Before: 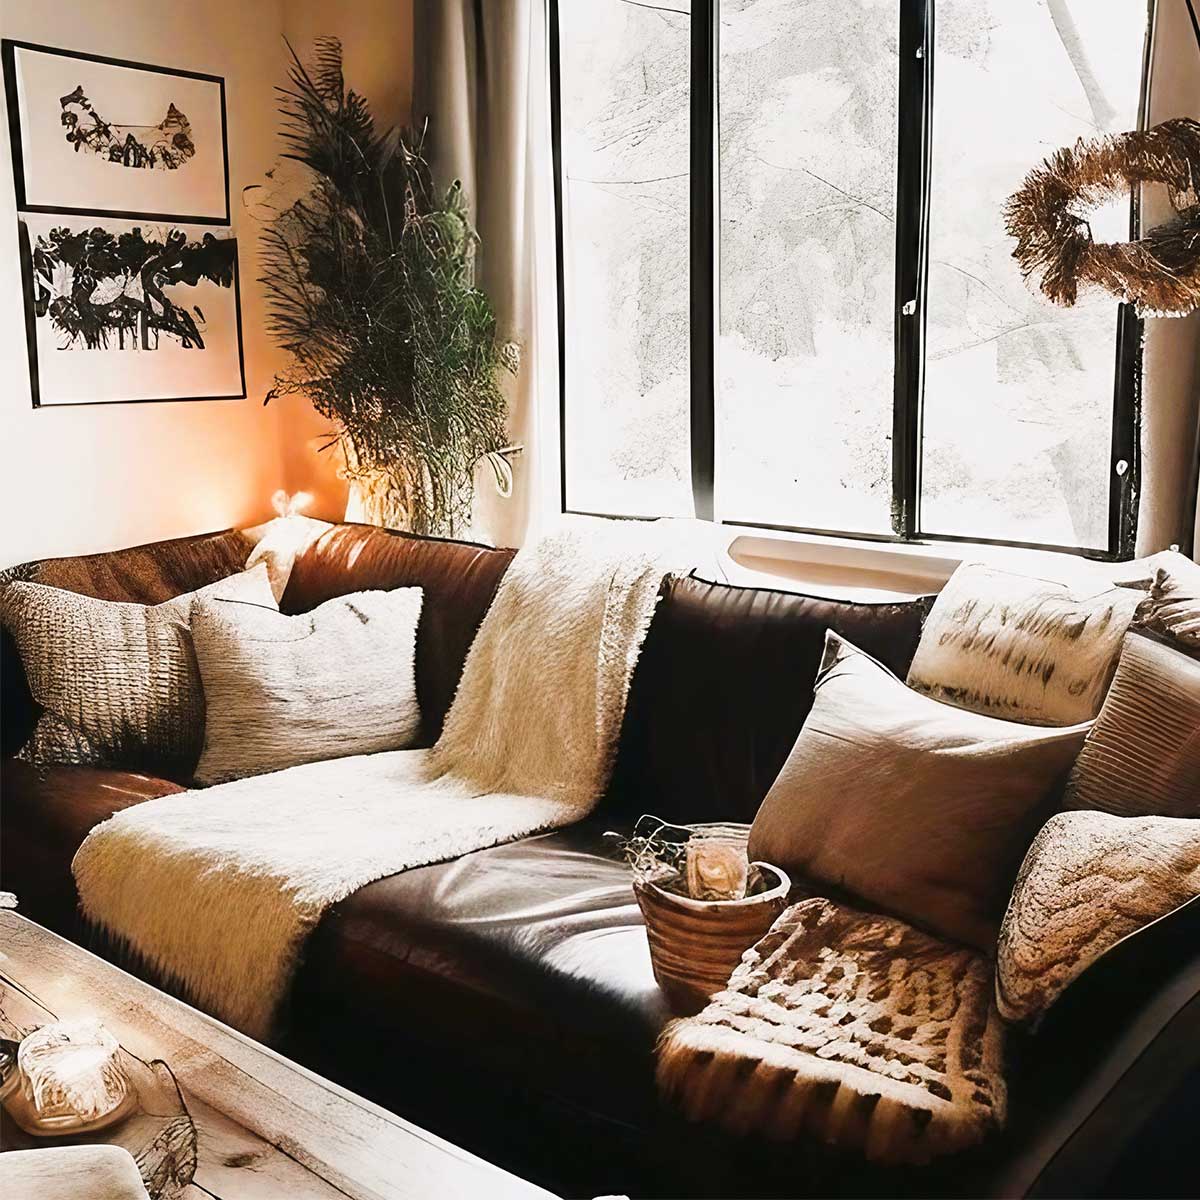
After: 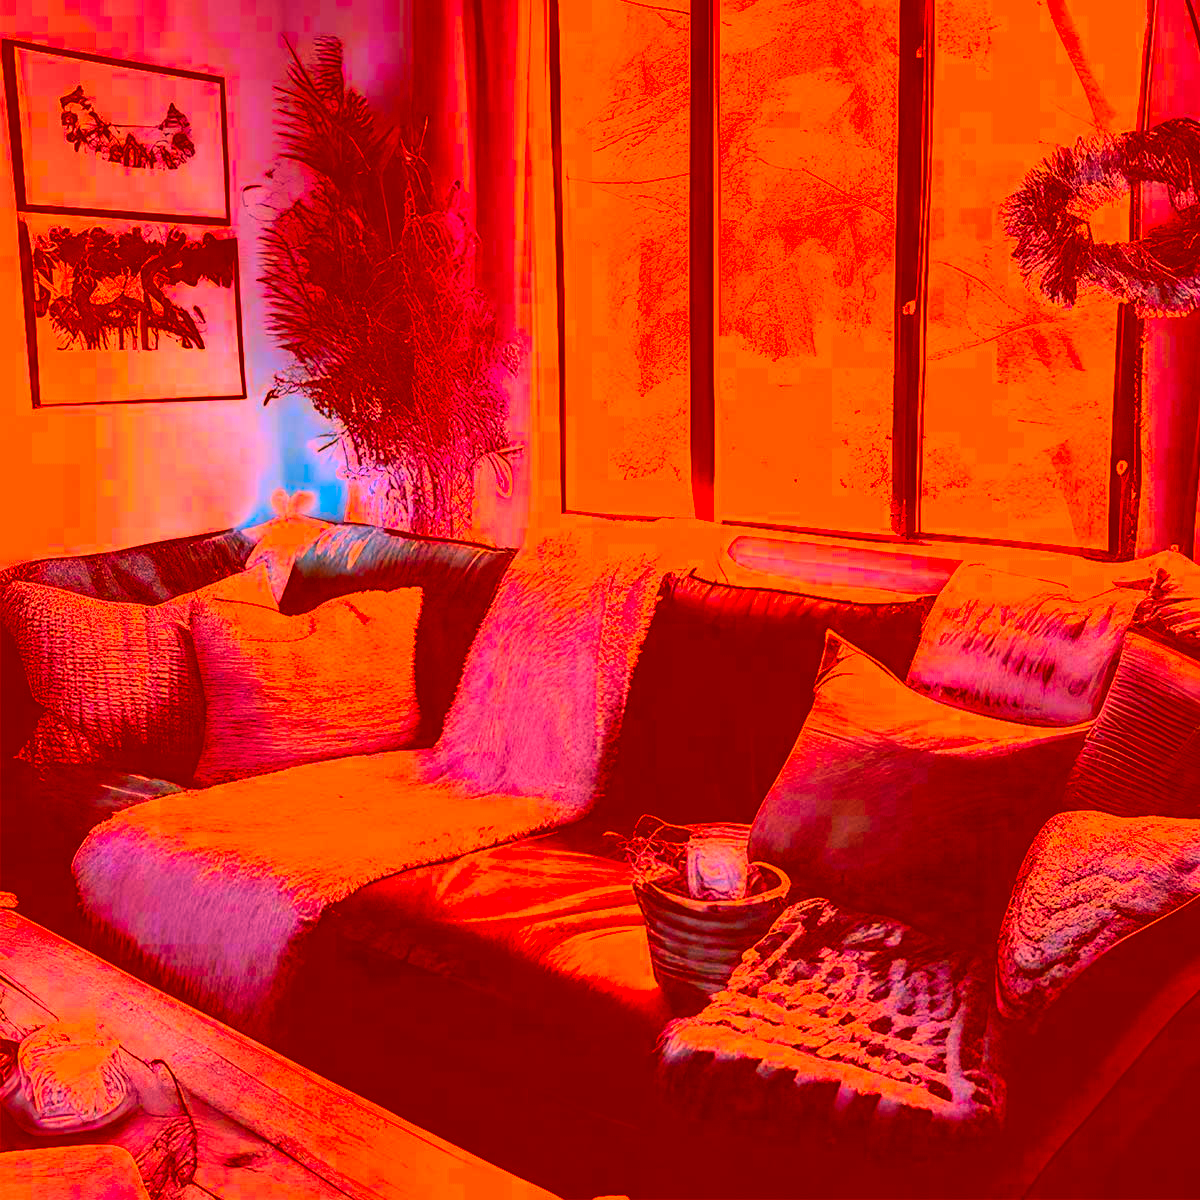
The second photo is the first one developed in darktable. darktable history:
color correction: highlights a* -38.89, highlights b* -39.91, shadows a* -39.76, shadows b* -39.26, saturation -2.98
